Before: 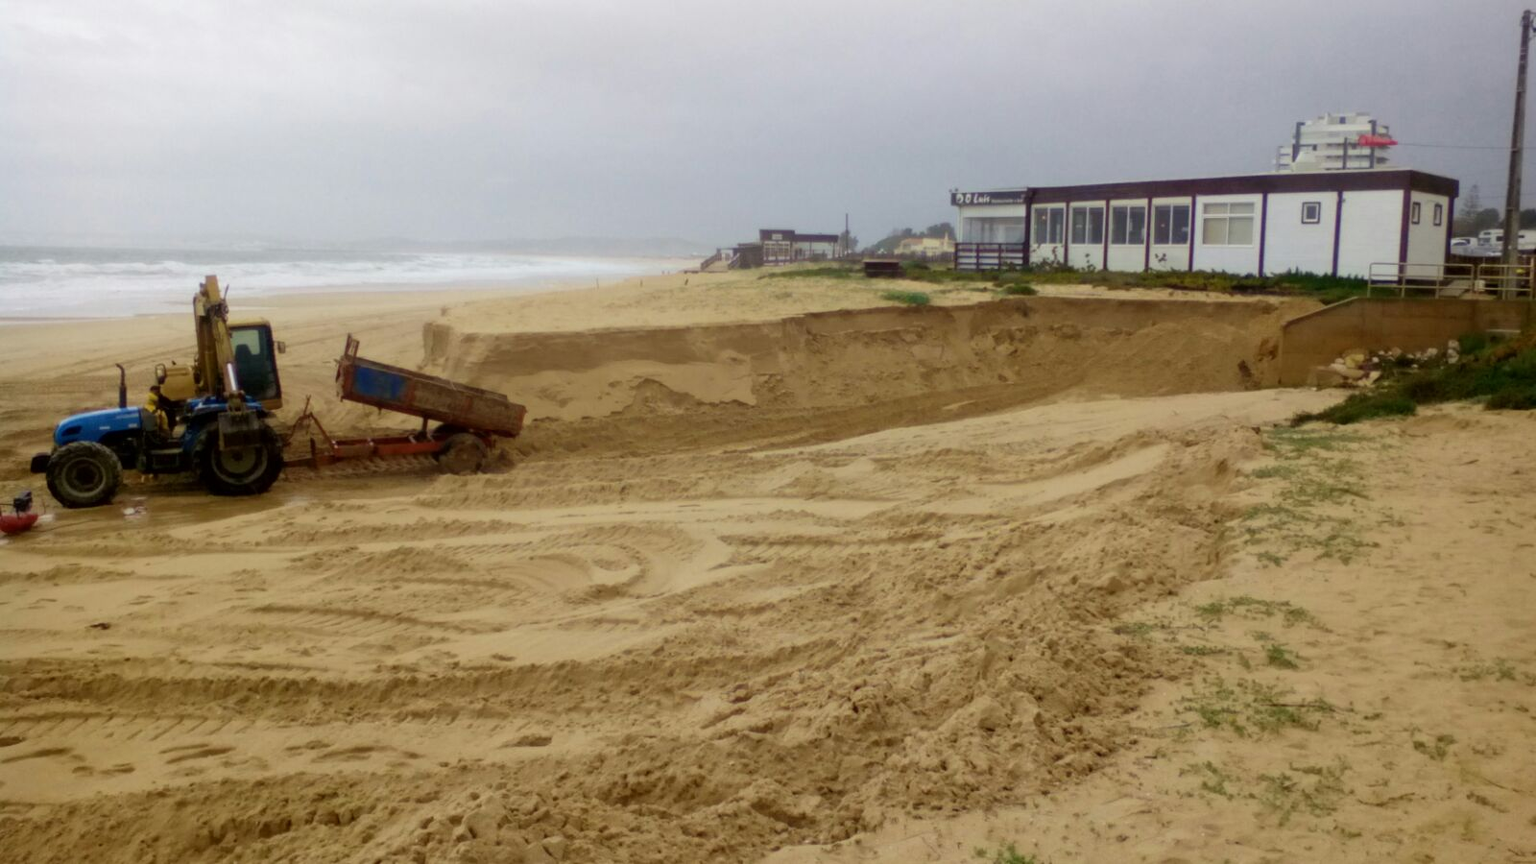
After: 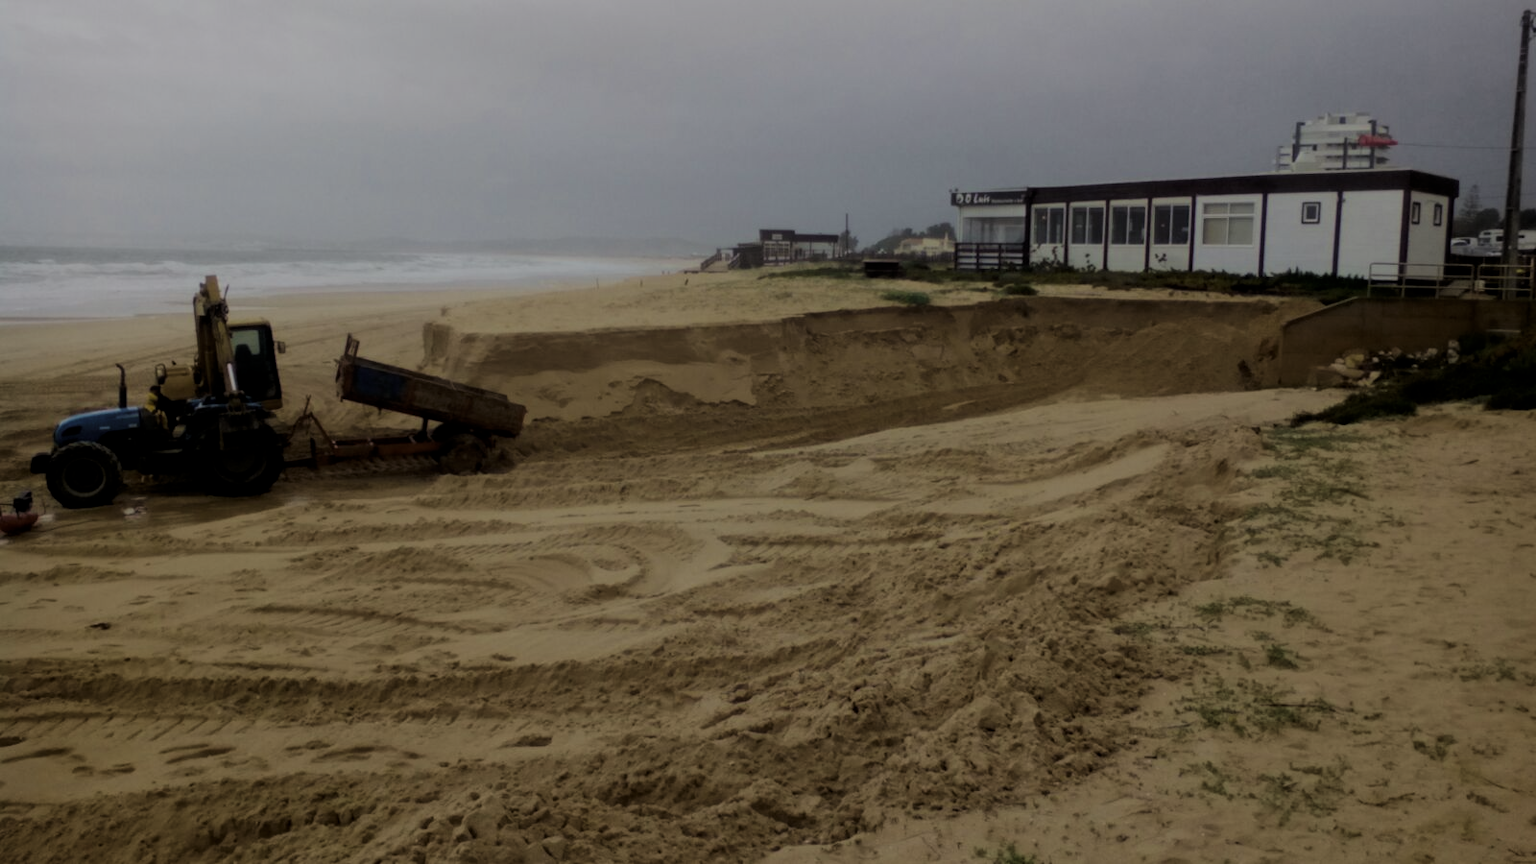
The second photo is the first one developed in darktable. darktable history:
color balance rgb: linear chroma grading › global chroma -0.67%, saturation formula JzAzBz (2021)
levels: levels [0, 0.618, 1]
filmic rgb: black relative exposure -7.15 EV, white relative exposure 5.36 EV, hardness 3.02, color science v6 (2022)
